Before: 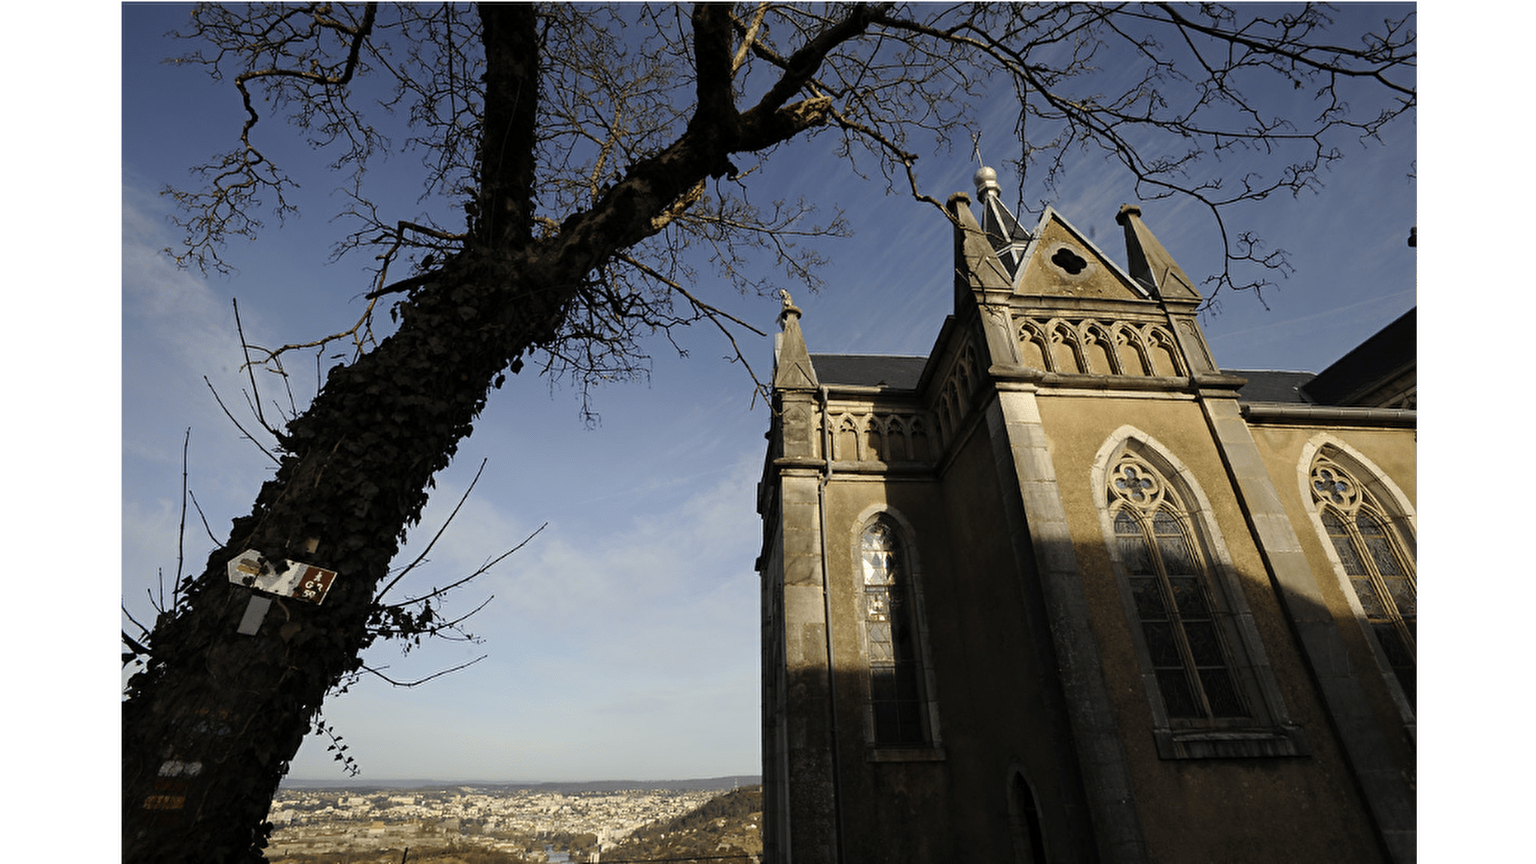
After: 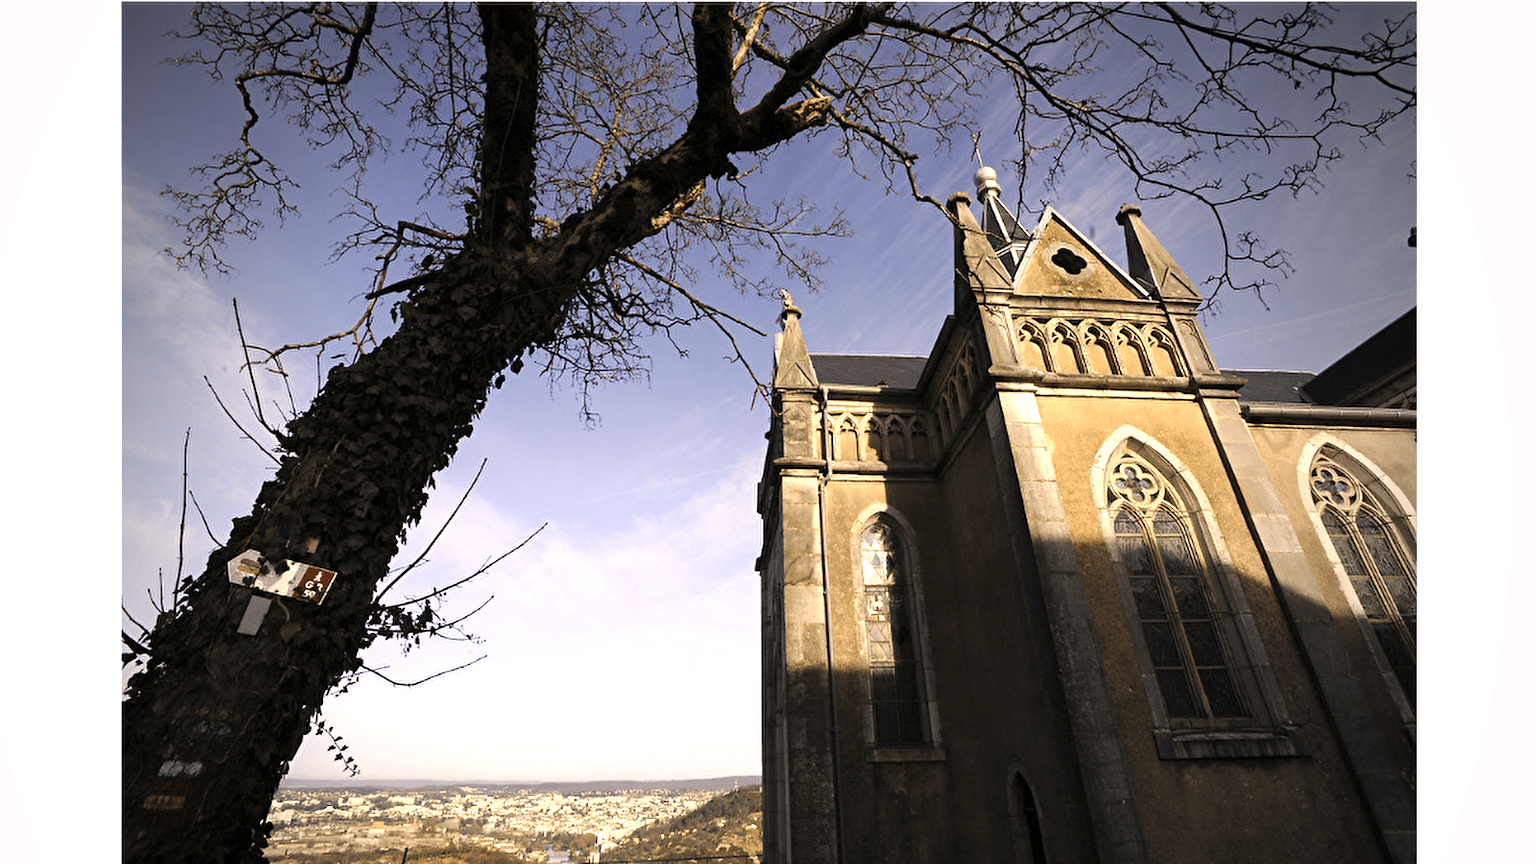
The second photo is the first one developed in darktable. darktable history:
exposure: exposure 1 EV, compensate highlight preservation false
color correction: highlights a* 7.34, highlights b* 4.37
vignetting: fall-off start 64.63%, center (-0.034, 0.148), width/height ratio 0.881
